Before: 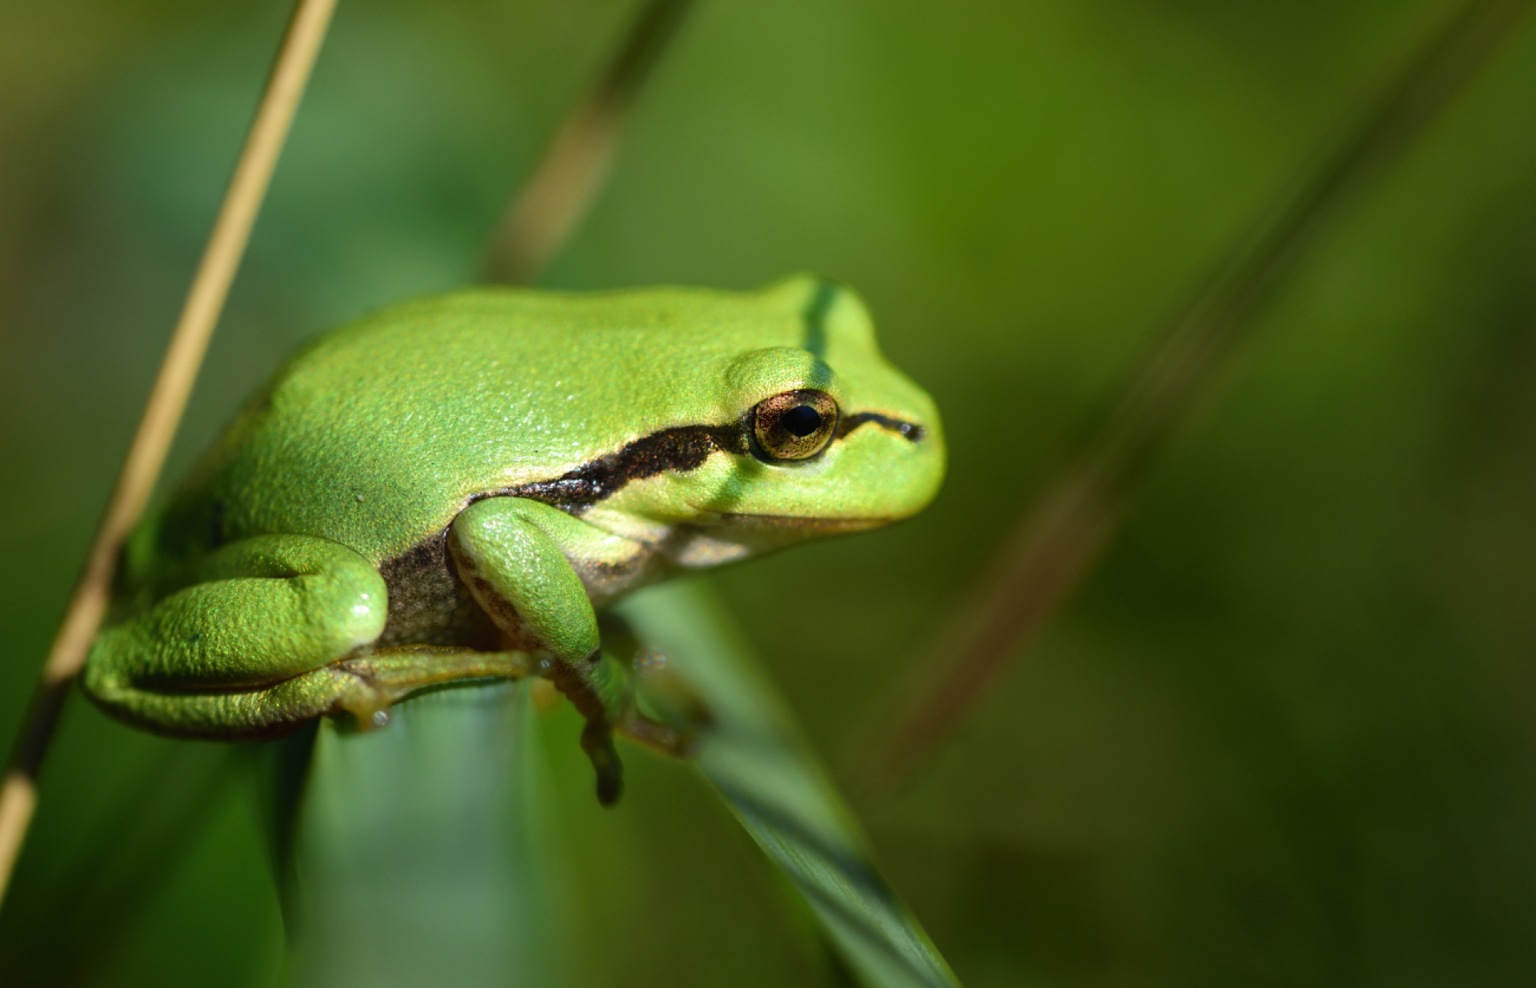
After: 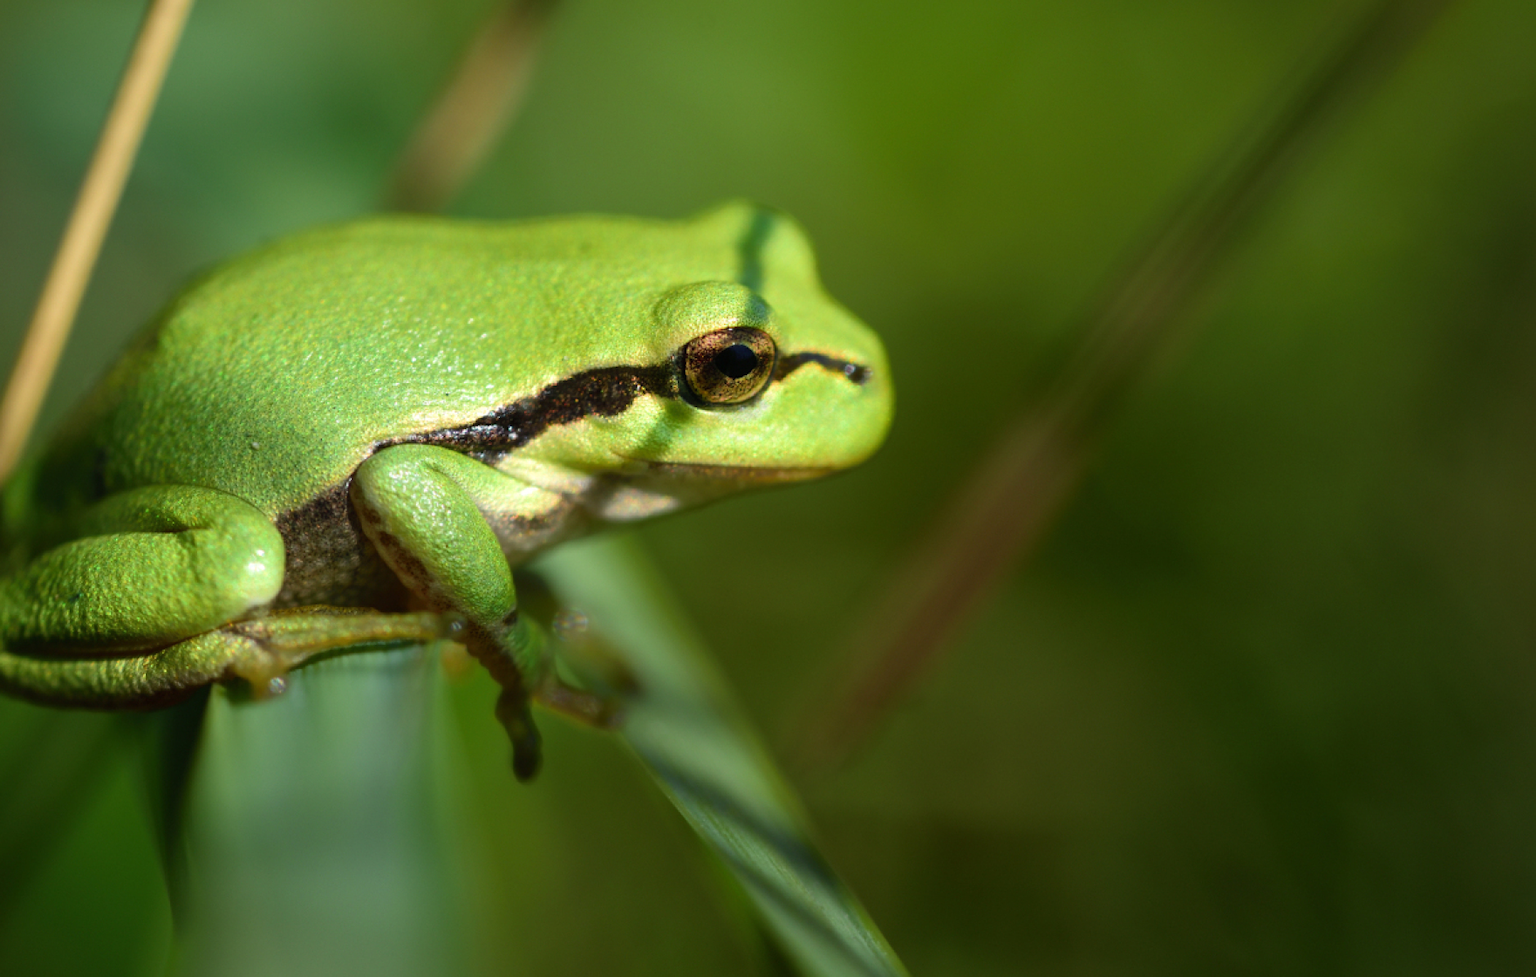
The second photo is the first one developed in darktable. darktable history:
white balance: red 1.009, blue 0.985
crop and rotate: left 8.262%, top 9.226%
